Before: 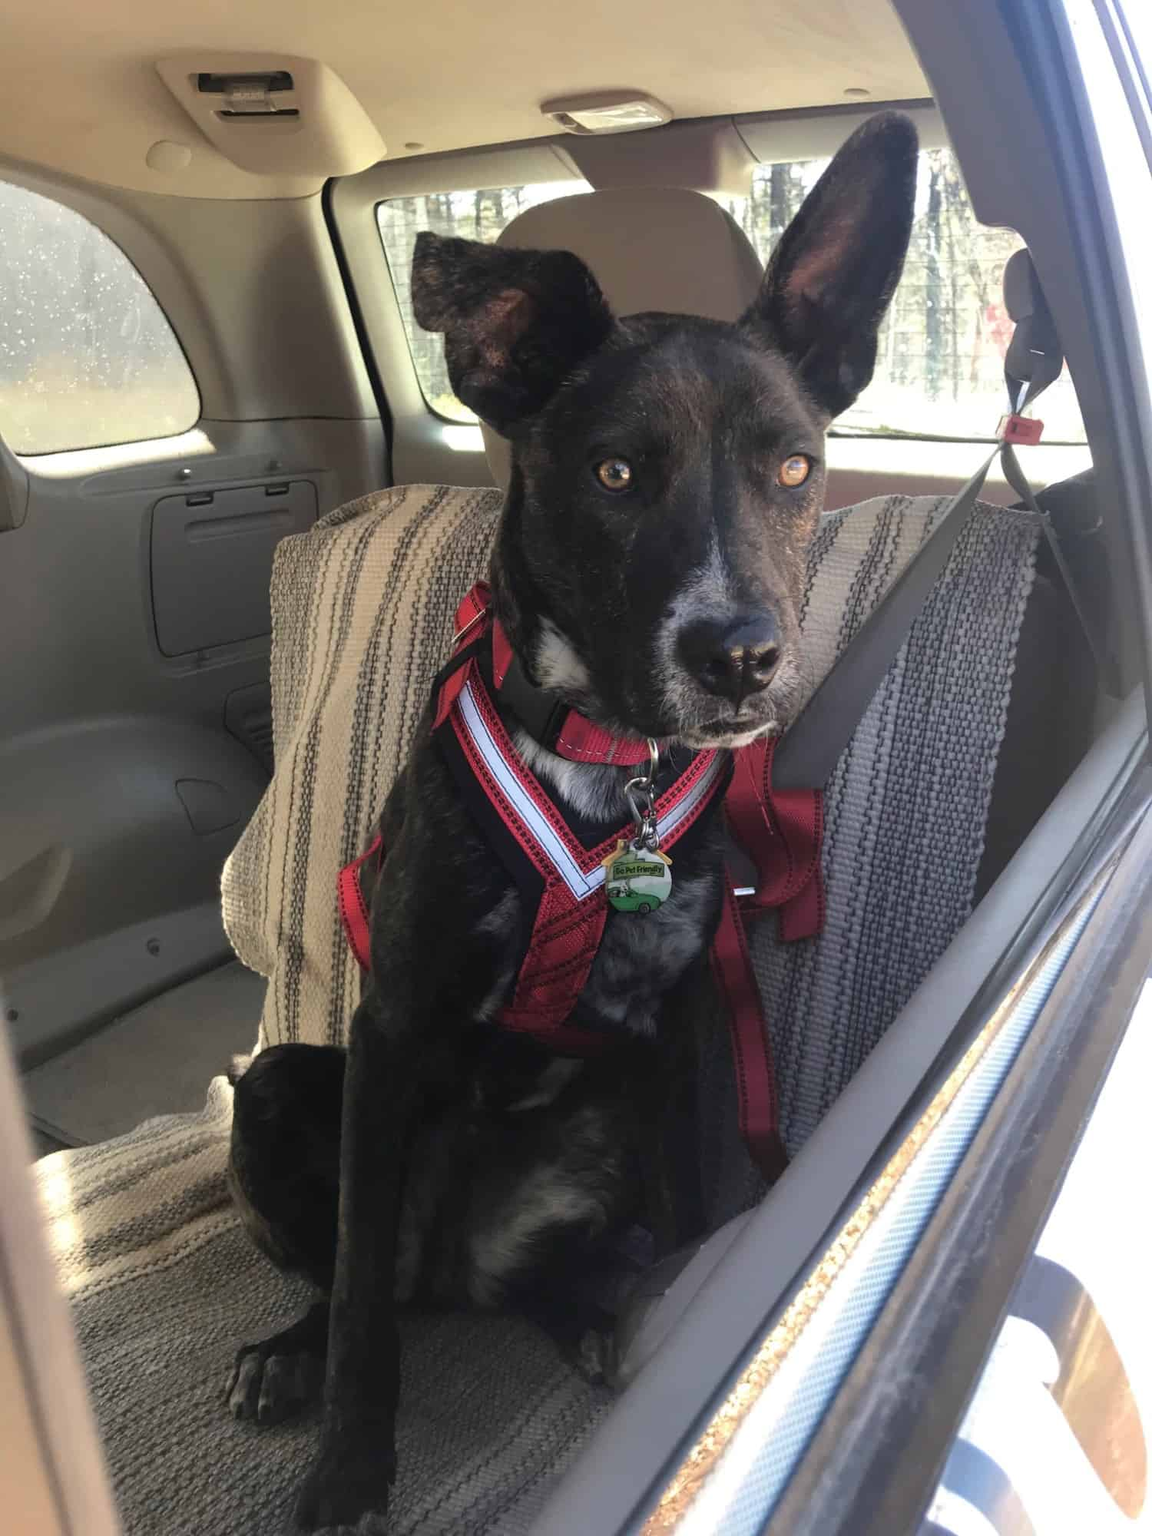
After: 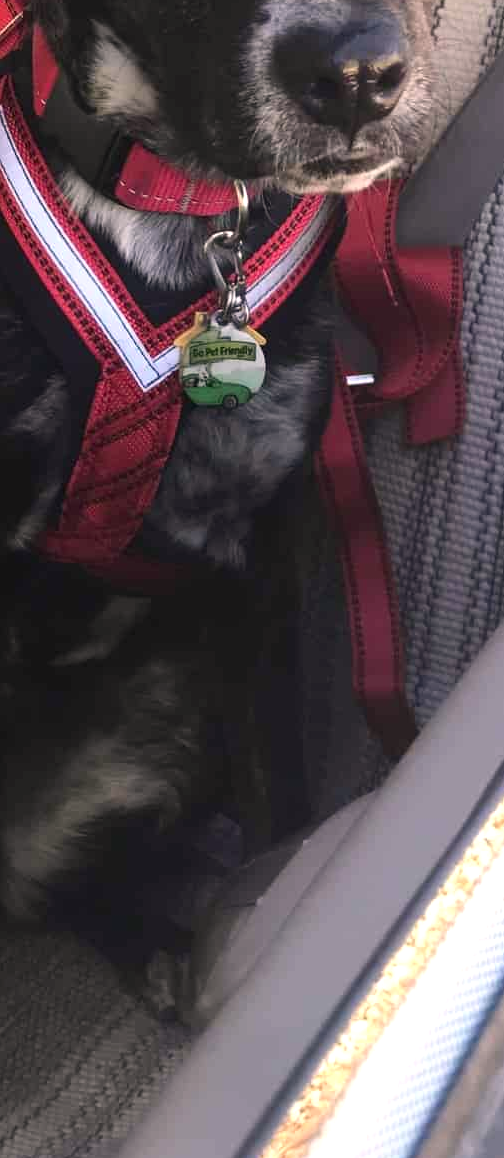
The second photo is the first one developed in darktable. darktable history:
crop: left 40.614%, top 39.085%, right 25.754%, bottom 2.968%
contrast brightness saturation: contrast 0.081, saturation 0.024
exposure: exposure 0.371 EV, compensate highlight preservation false
color correction: highlights a* 6.04, highlights b* 4.89
